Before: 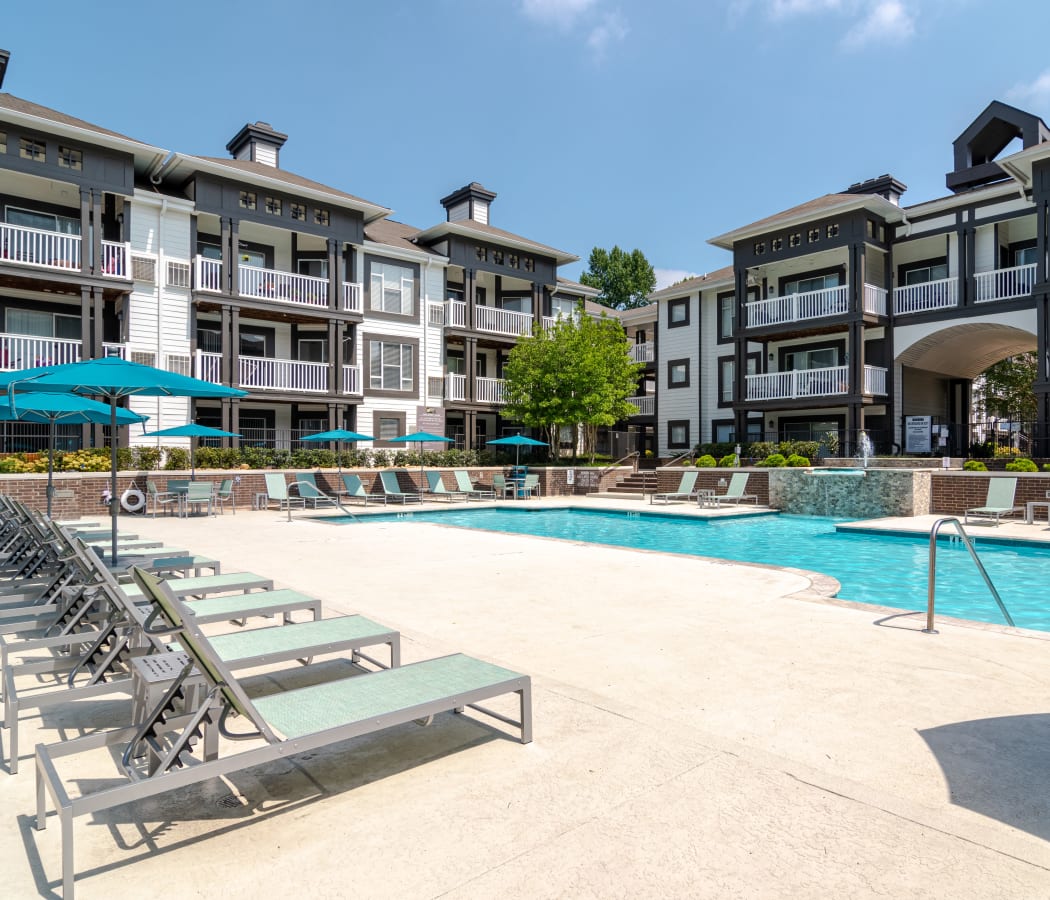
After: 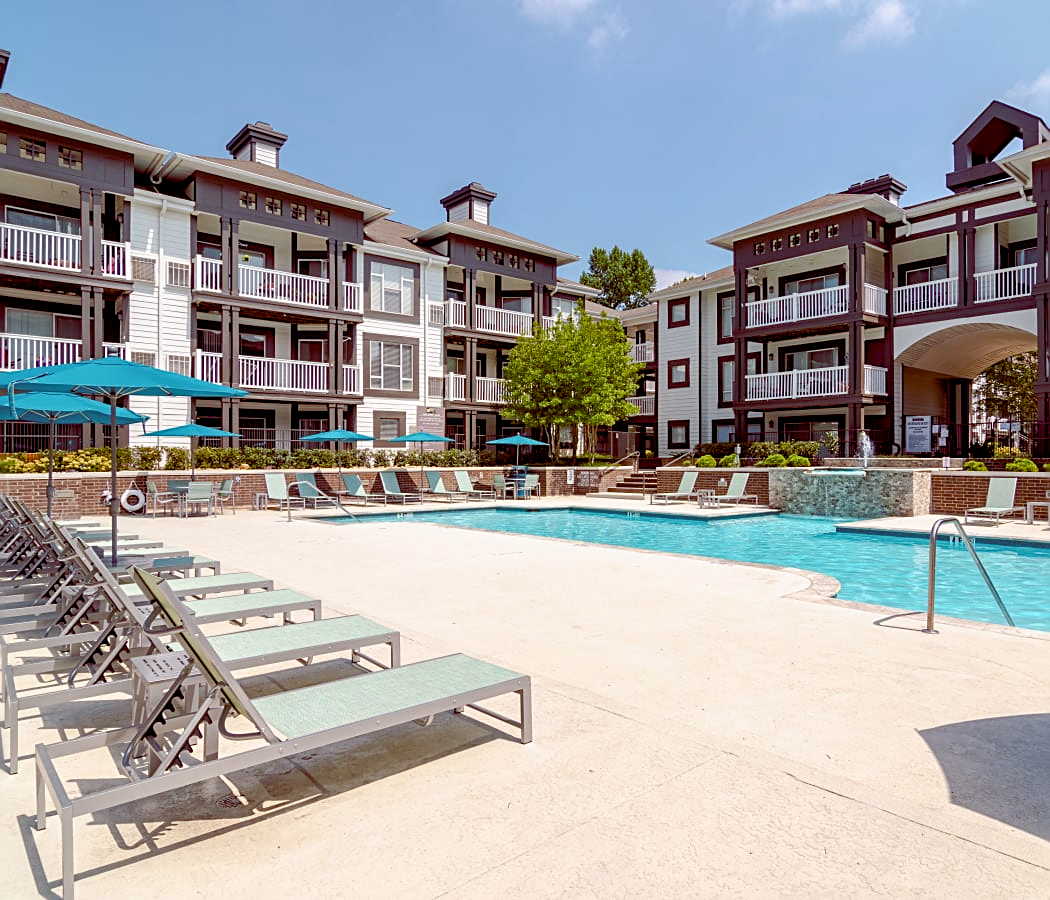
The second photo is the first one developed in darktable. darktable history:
shadows and highlights: shadows -11.36, white point adjustment 3.95, highlights 26.9
sharpen: amount 0.492
color balance rgb: global offset › luminance -0.195%, global offset › chroma 0.261%, perceptual saturation grading › global saturation 20%, perceptual saturation grading › highlights -25.824%, perceptual saturation grading › shadows 24.642%, contrast -10.477%
levels: levels [0, 0.498, 0.996]
